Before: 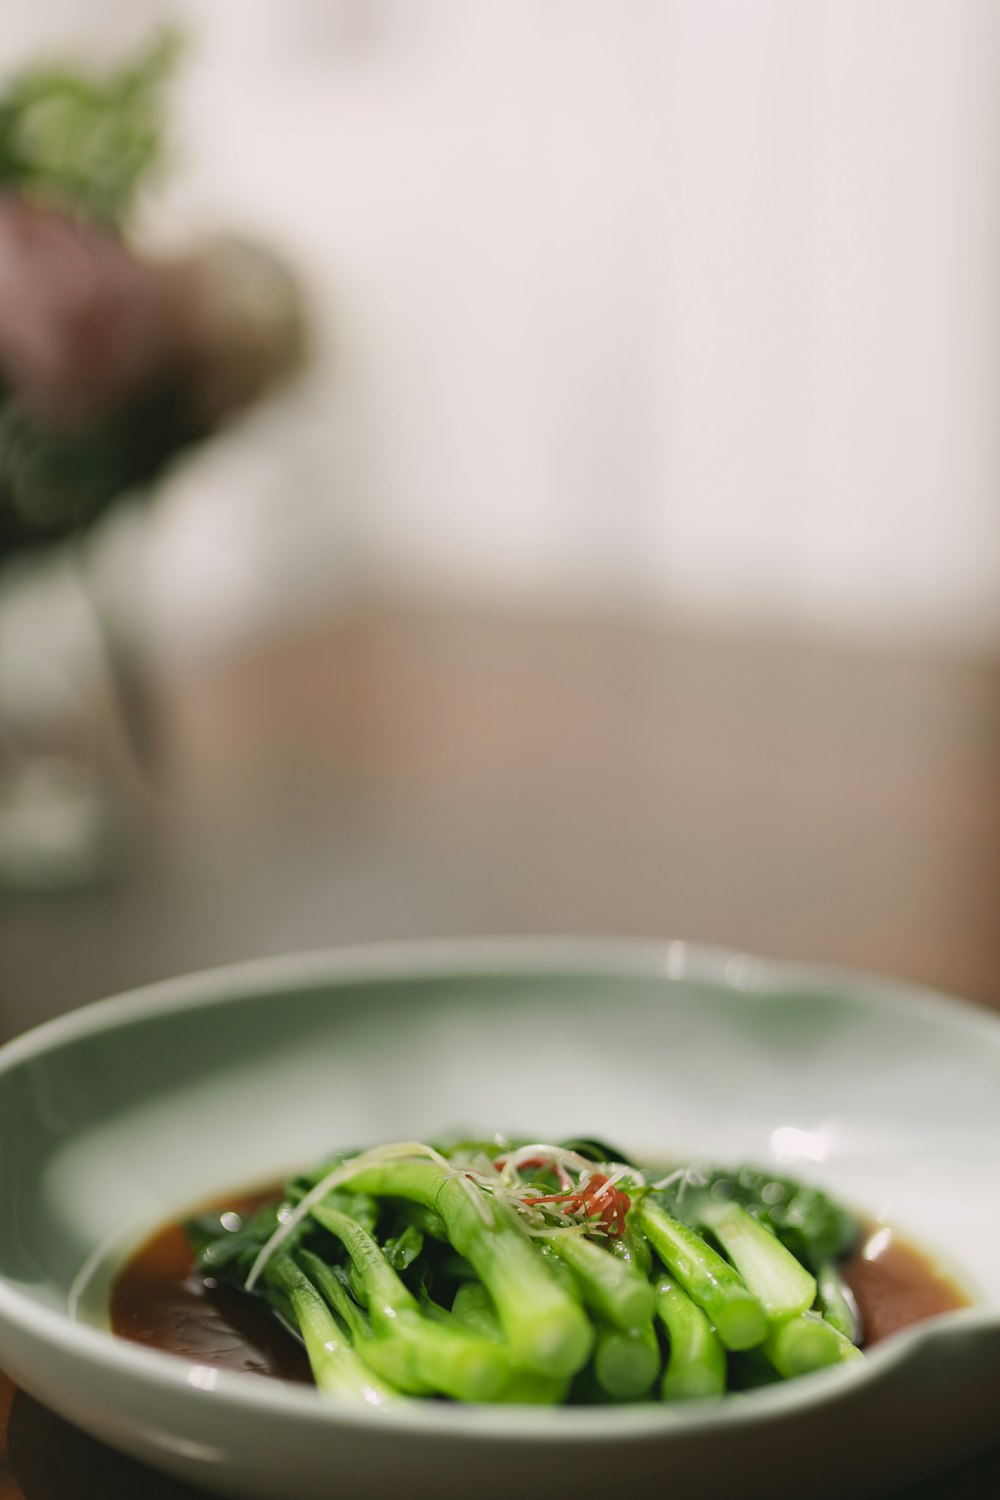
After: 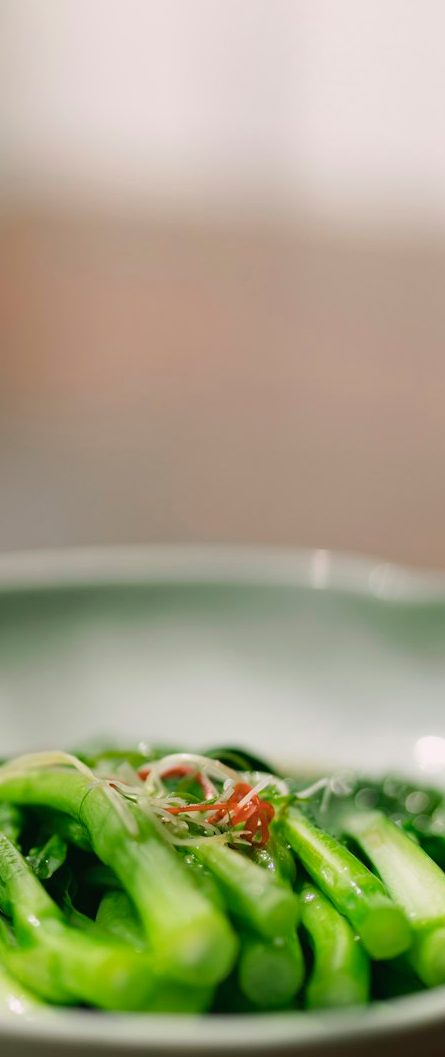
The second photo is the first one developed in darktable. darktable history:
crop: left 35.627%, top 26.122%, right 19.793%, bottom 3.365%
